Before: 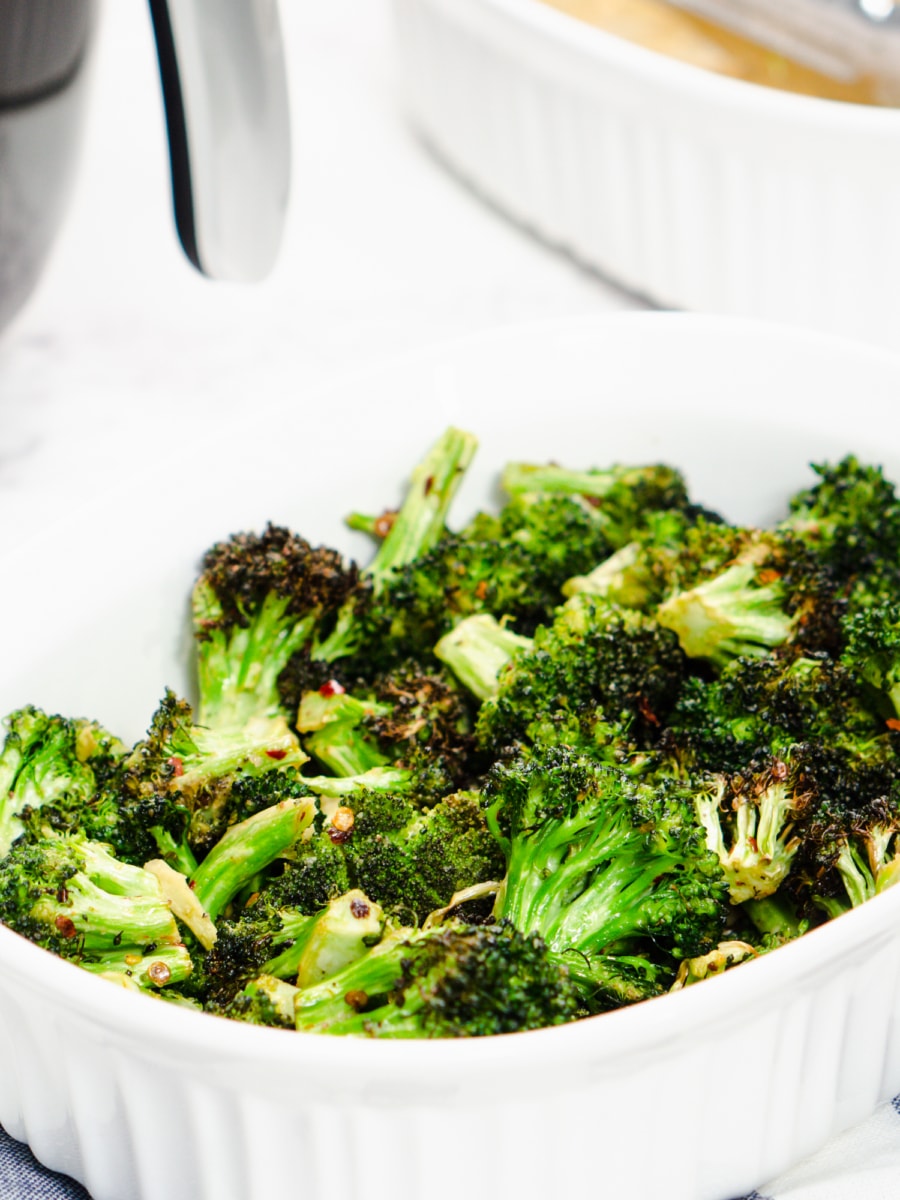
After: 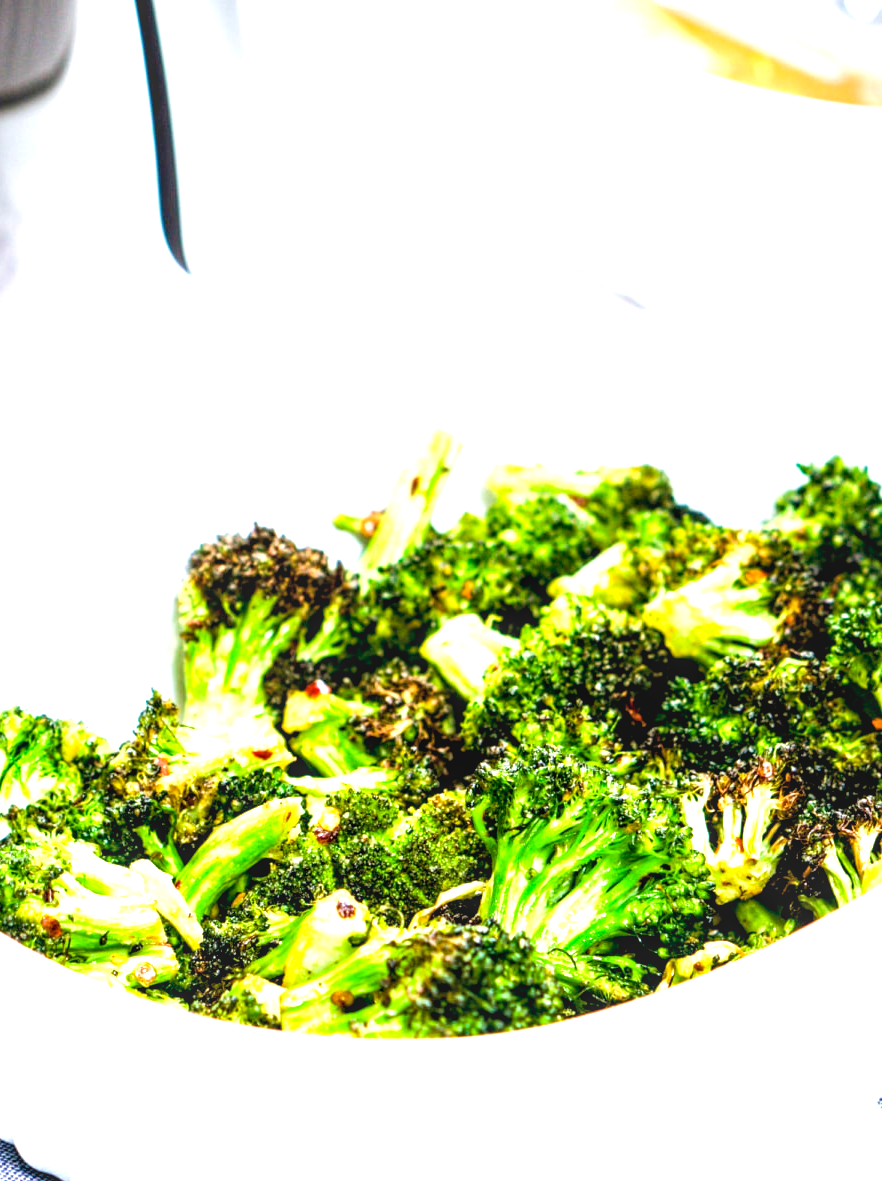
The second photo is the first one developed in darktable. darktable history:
crop: left 1.658%, right 0.273%, bottom 1.546%
exposure: black level correction 0, exposure 1 EV, compensate highlight preservation false
velvia: on, module defaults
color balance rgb: highlights gain › luminance 17.149%, highlights gain › chroma 2.941%, highlights gain › hue 261.66°, global offset › luminance -1.433%, perceptual saturation grading › global saturation 9.965%
local contrast: on, module defaults
